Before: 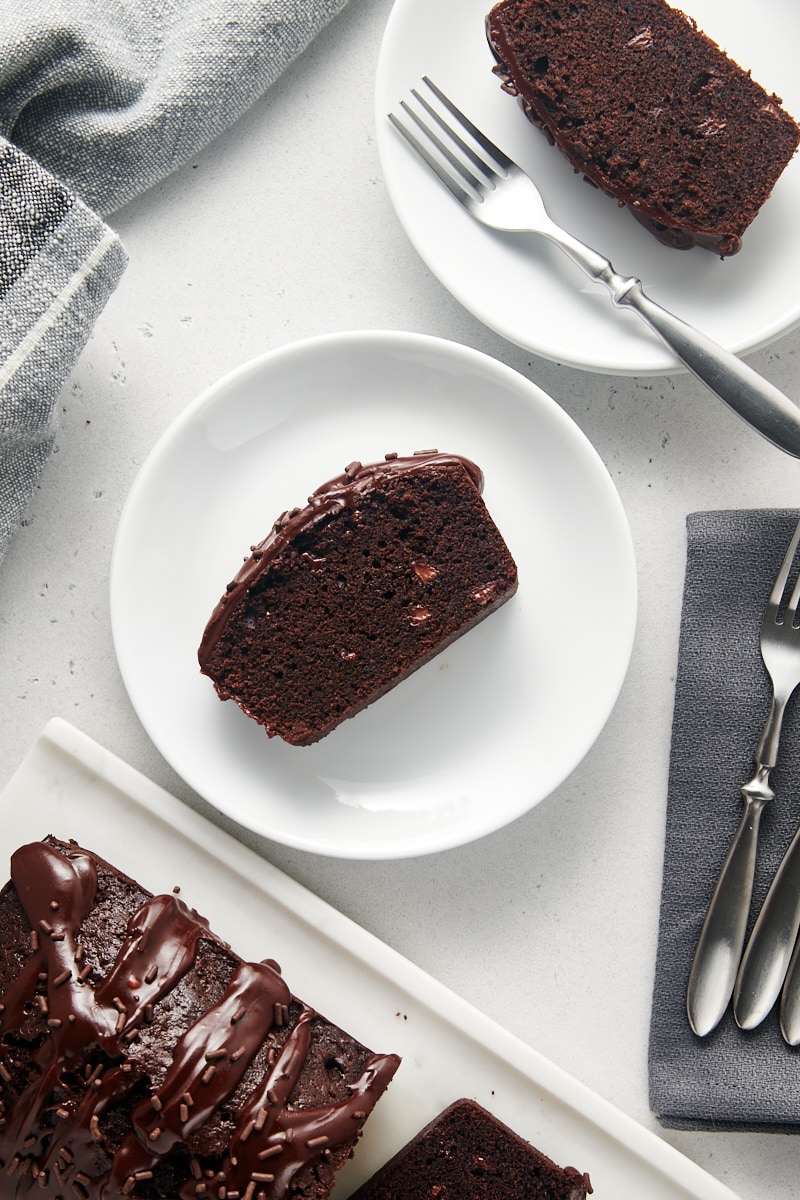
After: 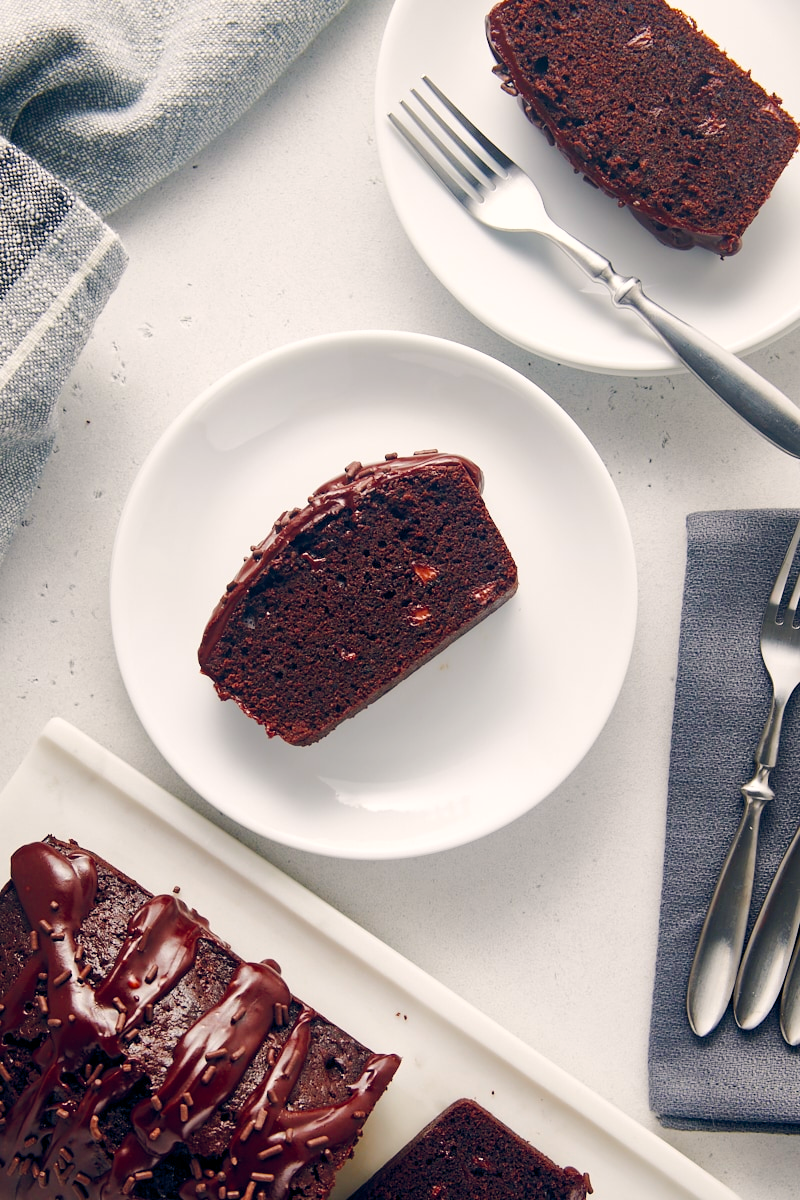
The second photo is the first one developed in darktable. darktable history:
color balance rgb: highlights gain › chroma 1.585%, highlights gain › hue 55.28°, global offset › chroma 0.093%, global offset › hue 250.29°, linear chroma grading › global chroma 15.312%, perceptual saturation grading › global saturation 20%, perceptual saturation grading › highlights -25.098%, perceptual saturation grading › shadows 24.514%, perceptual brilliance grading › mid-tones 10%, perceptual brilliance grading › shadows 14.975%, global vibrance 6.292%
